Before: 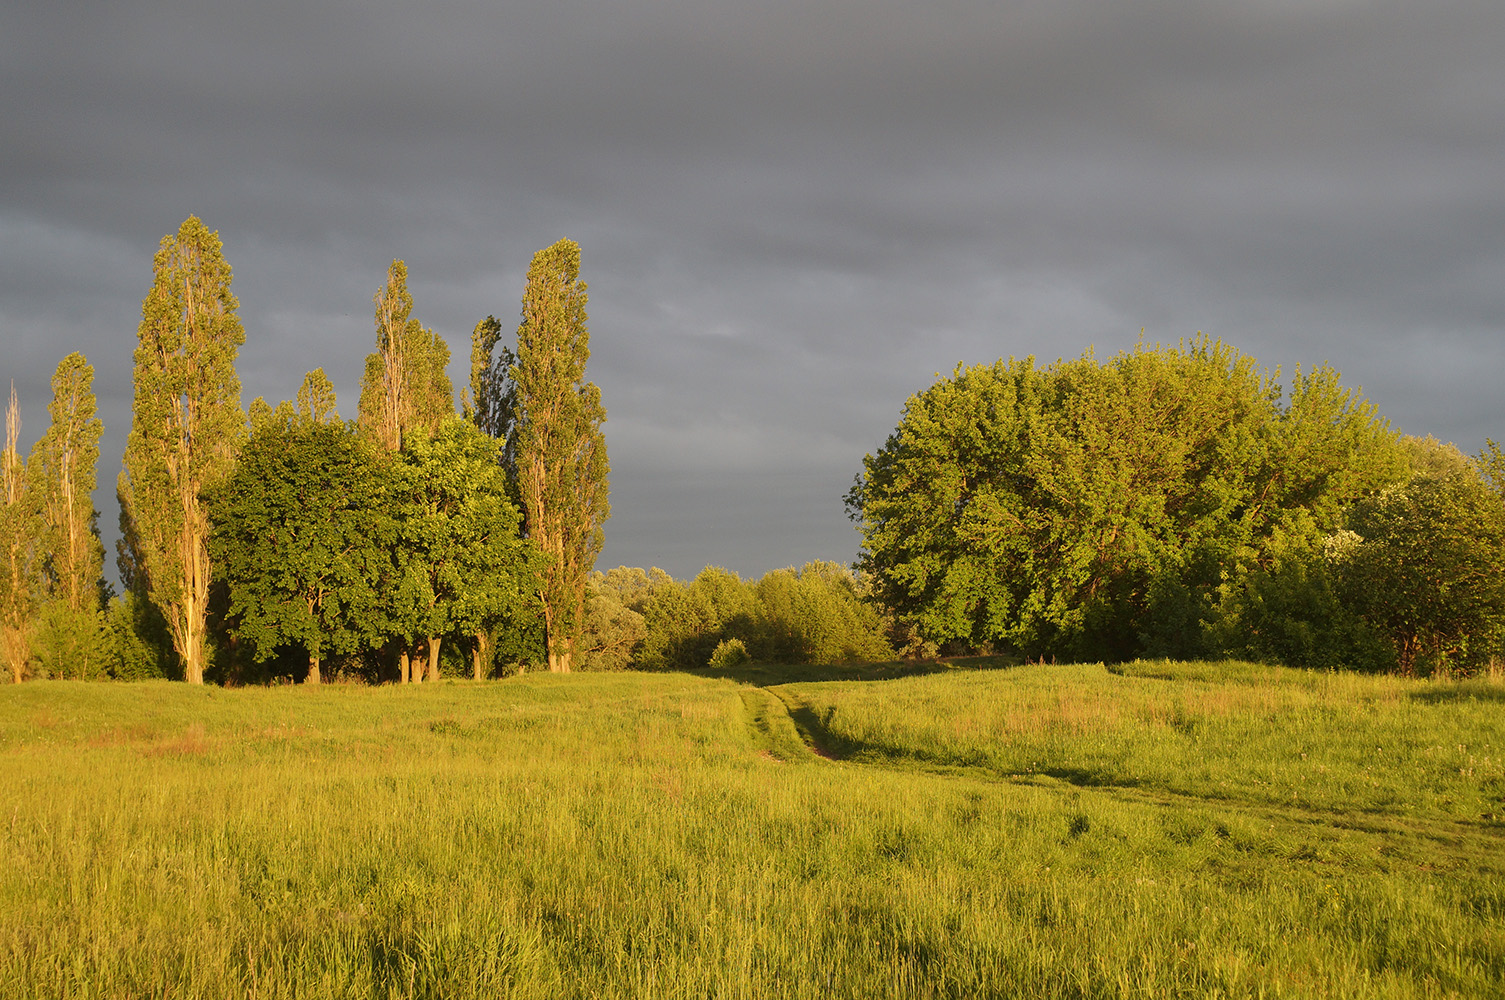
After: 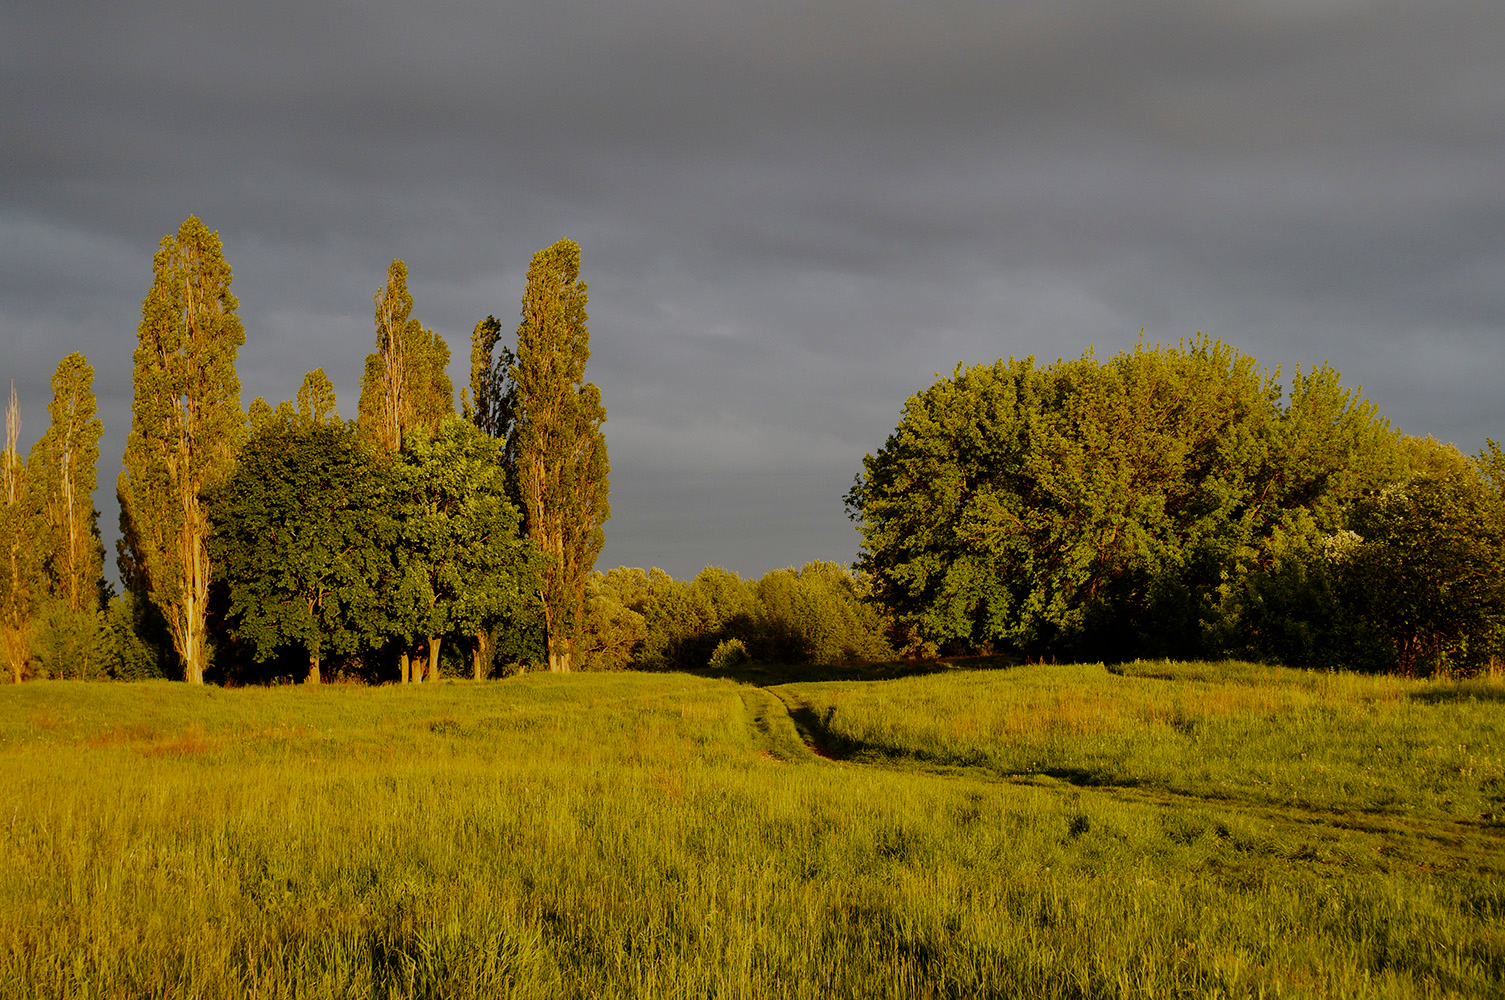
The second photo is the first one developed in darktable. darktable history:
color balance rgb: perceptual saturation grading › global saturation 20%, perceptual saturation grading › highlights -24.833%, perceptual saturation grading › shadows 49.702%, perceptual brilliance grading › global brilliance 10.41%, perceptual brilliance grading › shadows 14.353%, saturation formula JzAzBz (2021)
filmic rgb: middle gray luminance 28.86%, black relative exposure -10.23 EV, white relative exposure 5.48 EV, threshold 5.99 EV, target black luminance 0%, hardness 3.91, latitude 2.12%, contrast 1.124, highlights saturation mix 4.72%, shadows ↔ highlights balance 14.9%, add noise in highlights 0.001, preserve chrominance no, color science v3 (2019), use custom middle-gray values true, contrast in highlights soft, enable highlight reconstruction true
